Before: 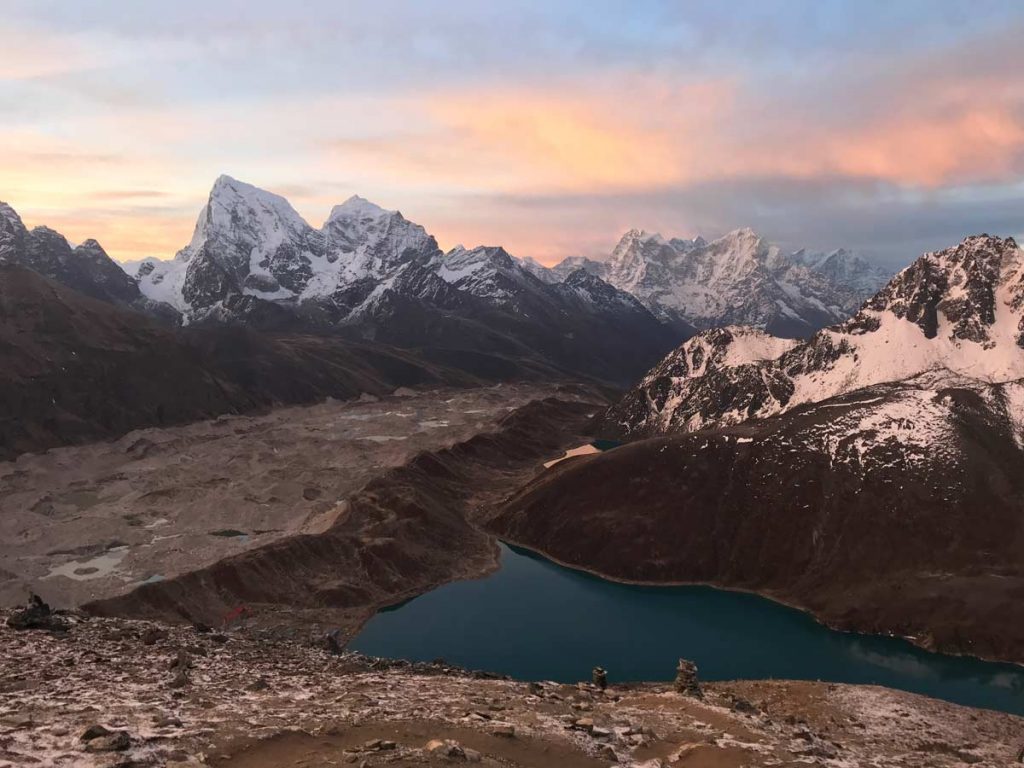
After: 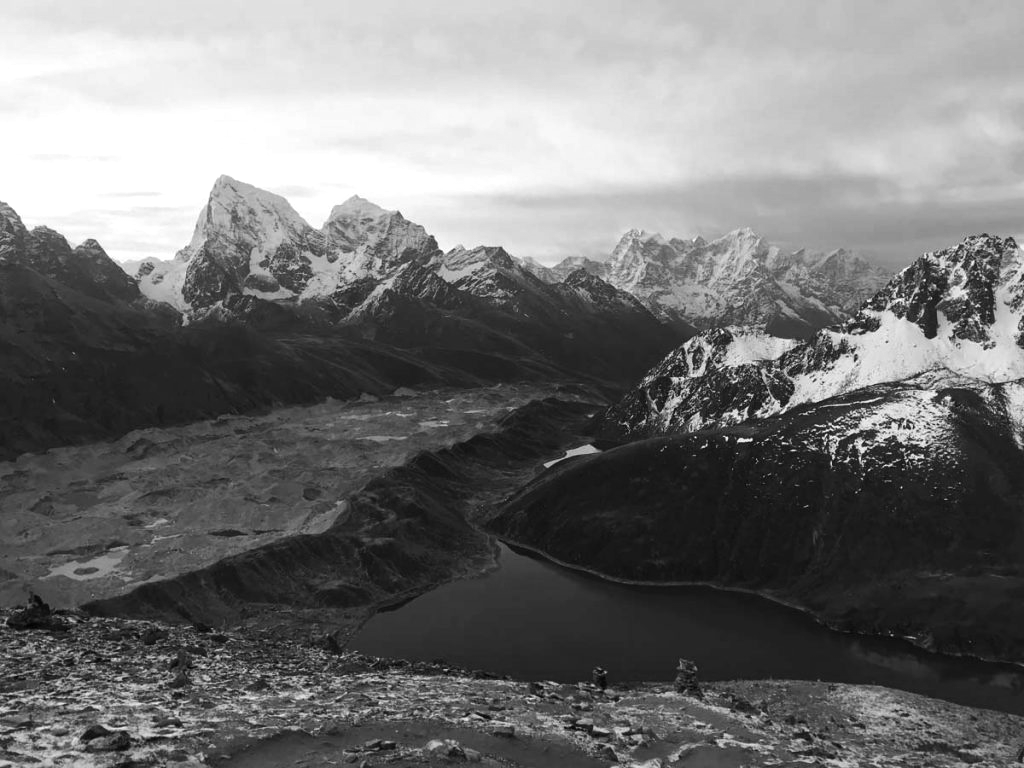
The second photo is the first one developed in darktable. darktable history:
tone equalizer: -8 EV -0.417 EV, -7 EV -0.389 EV, -6 EV -0.333 EV, -5 EV -0.222 EV, -3 EV 0.222 EV, -2 EV 0.333 EV, -1 EV 0.389 EV, +0 EV 0.417 EV, edges refinement/feathering 500, mask exposure compensation -1.57 EV, preserve details no
monochrome: on, module defaults
